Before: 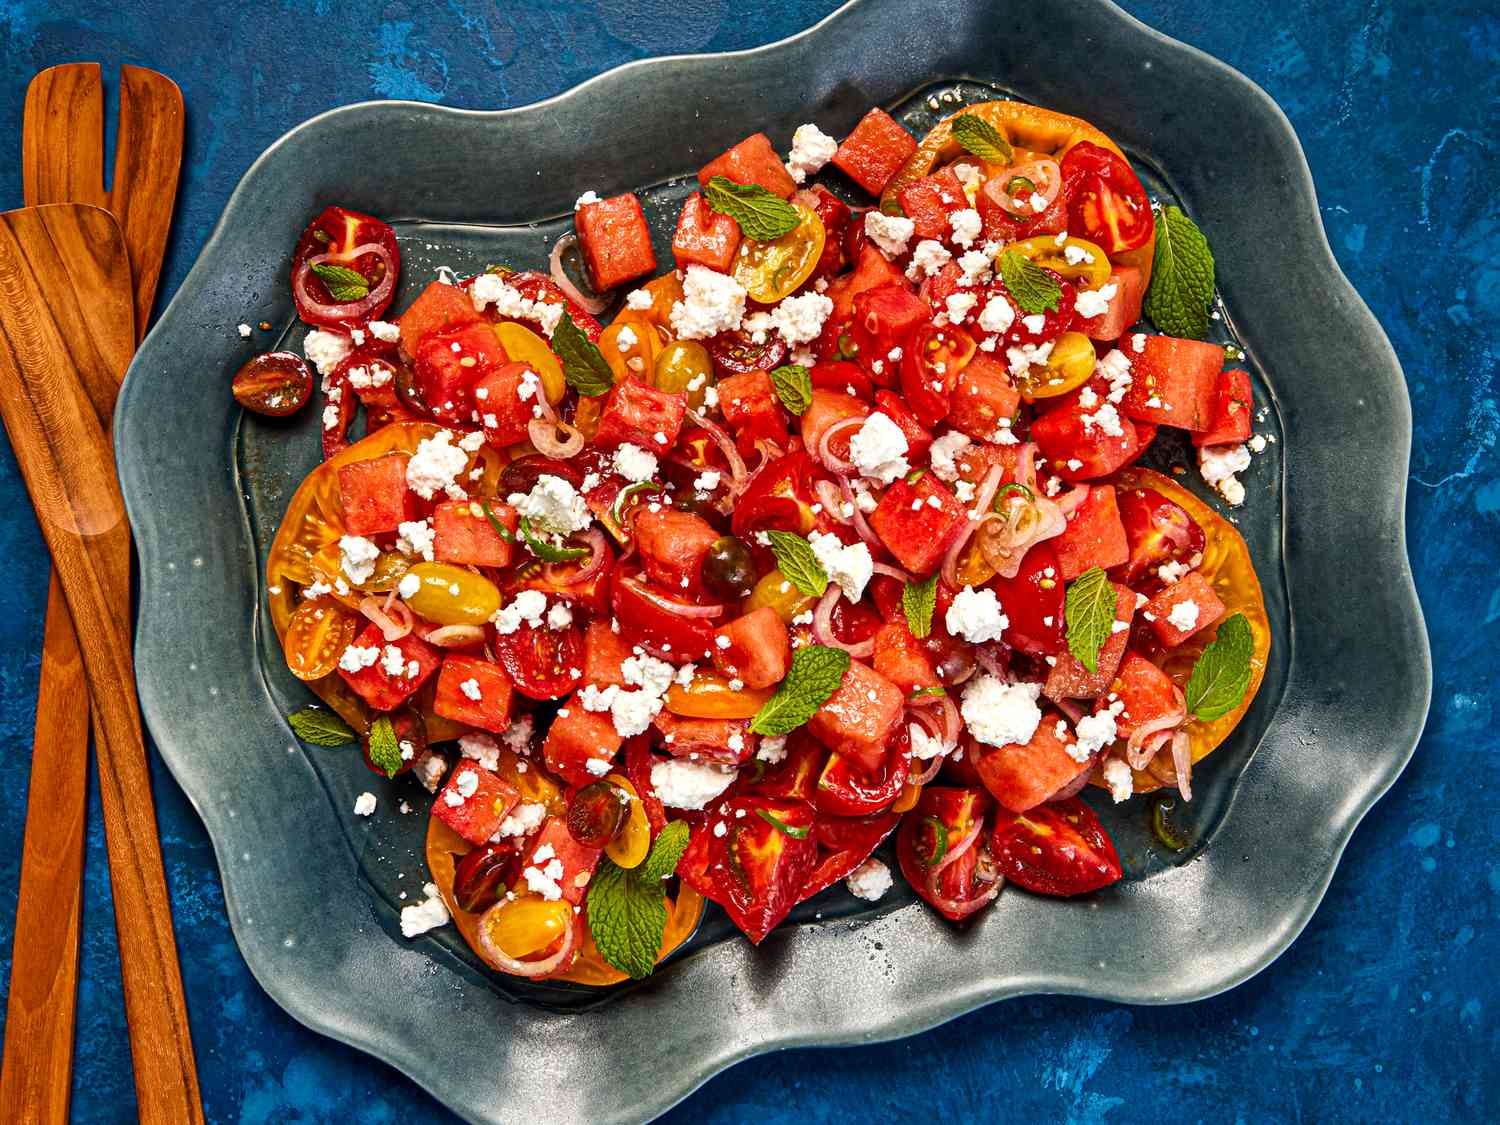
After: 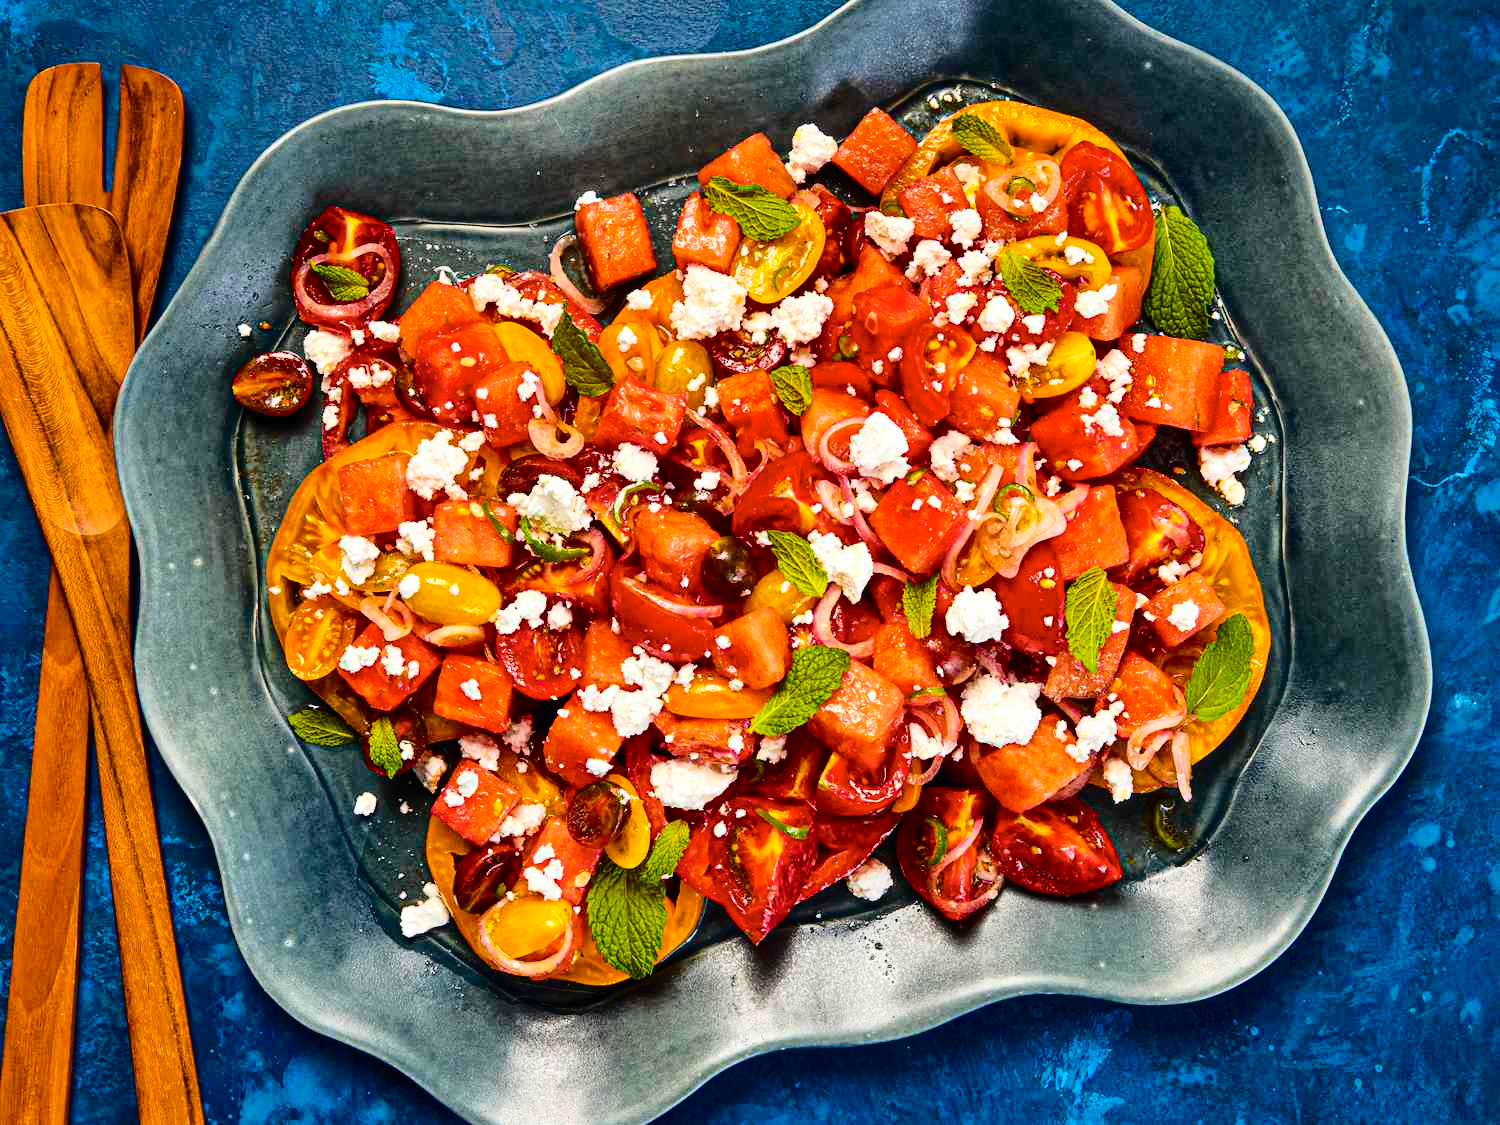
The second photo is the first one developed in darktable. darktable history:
color balance rgb: perceptual saturation grading › global saturation 29.761%, global vibrance 14.401%
tone curve: curves: ch0 [(0, 0) (0.003, 0.012) (0.011, 0.015) (0.025, 0.023) (0.044, 0.036) (0.069, 0.047) (0.1, 0.062) (0.136, 0.1) (0.177, 0.15) (0.224, 0.219) (0.277, 0.3) (0.335, 0.401) (0.399, 0.49) (0.468, 0.569) (0.543, 0.641) (0.623, 0.73) (0.709, 0.806) (0.801, 0.88) (0.898, 0.939) (1, 1)], color space Lab, independent channels, preserve colors none
